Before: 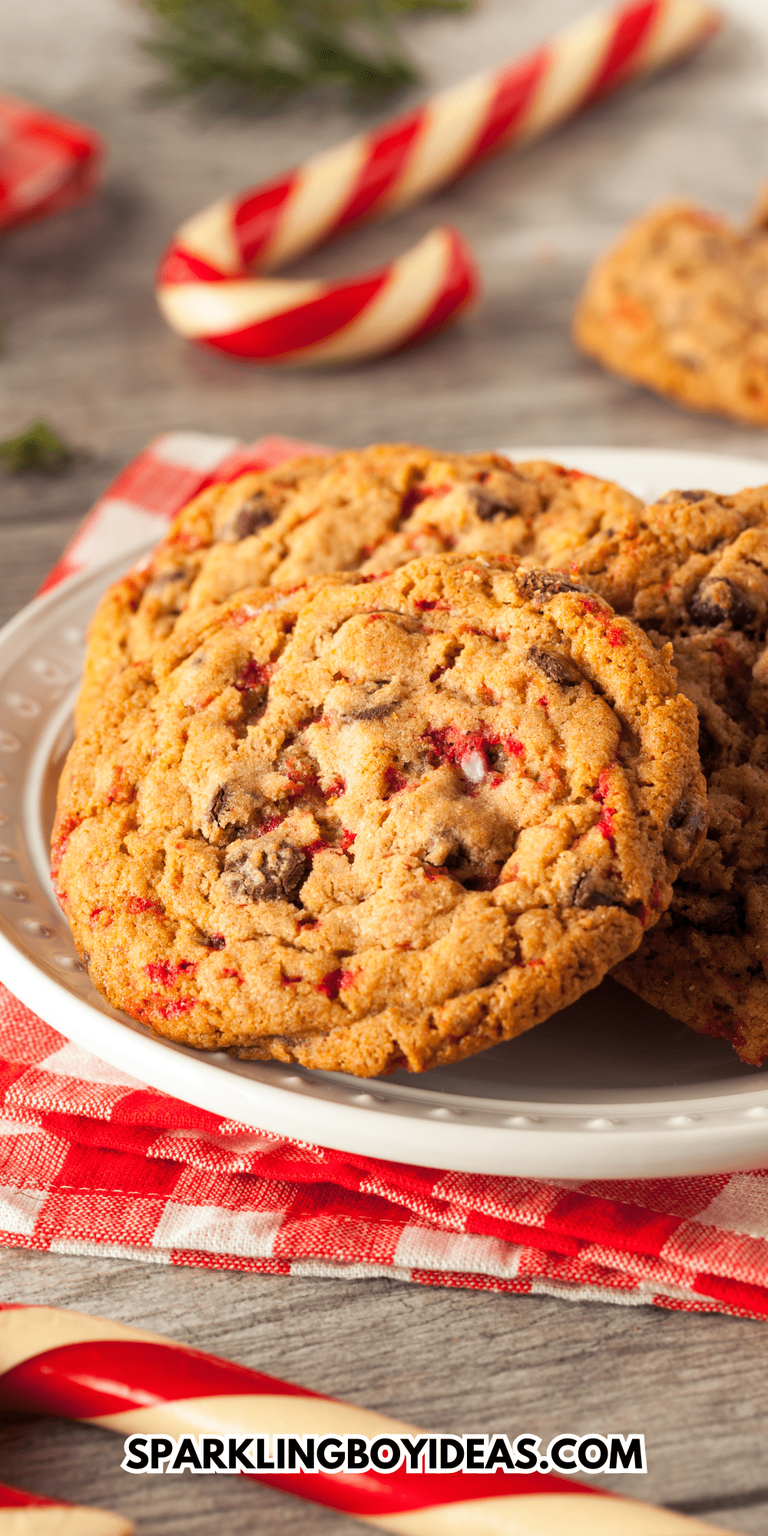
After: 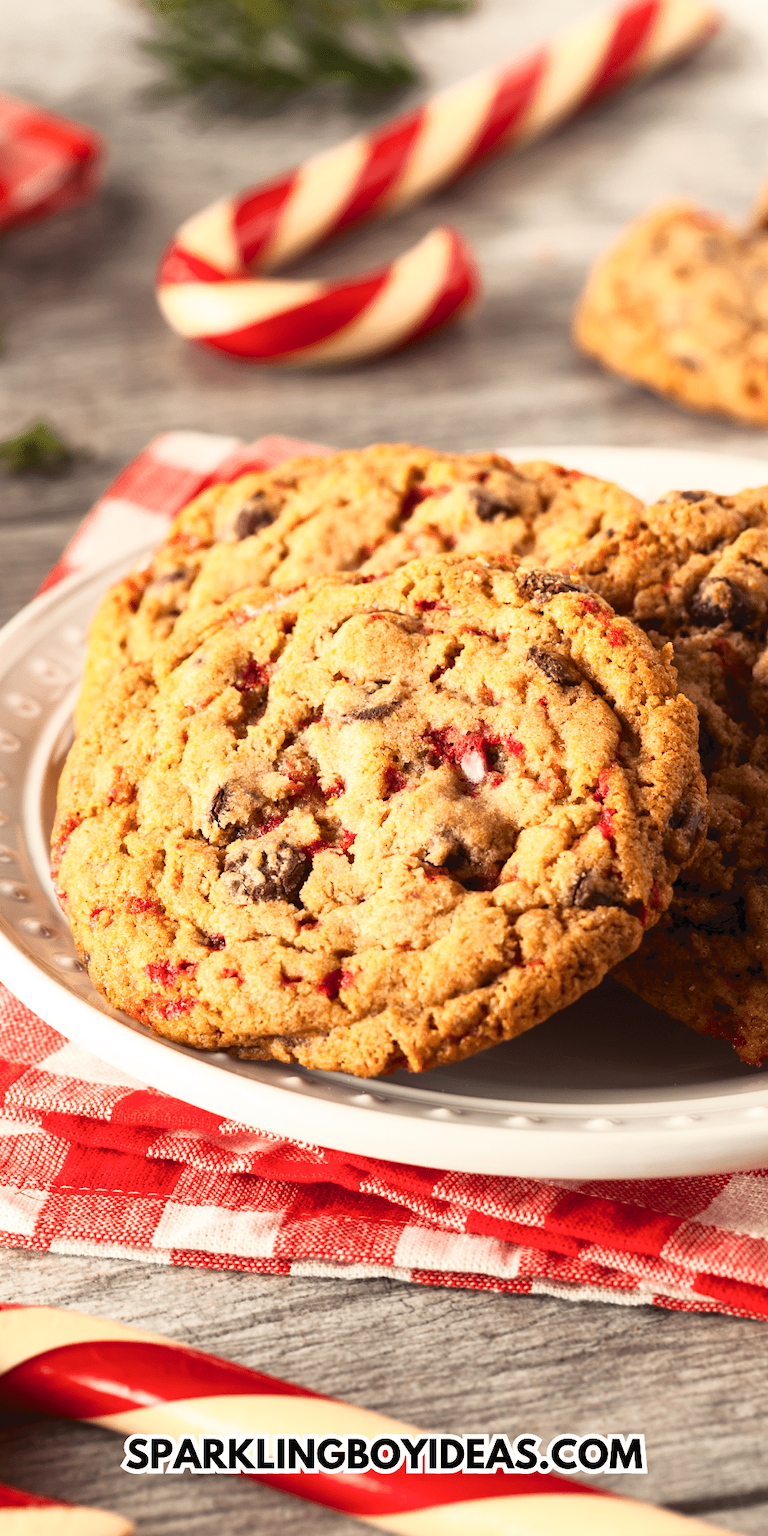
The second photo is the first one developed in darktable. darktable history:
tone curve: curves: ch0 [(0, 0) (0.003, 0.063) (0.011, 0.063) (0.025, 0.063) (0.044, 0.066) (0.069, 0.071) (0.1, 0.09) (0.136, 0.116) (0.177, 0.144) (0.224, 0.192) (0.277, 0.246) (0.335, 0.311) (0.399, 0.399) (0.468, 0.49) (0.543, 0.589) (0.623, 0.709) (0.709, 0.827) (0.801, 0.918) (0.898, 0.969) (1, 1)], color space Lab, independent channels, preserve colors none
